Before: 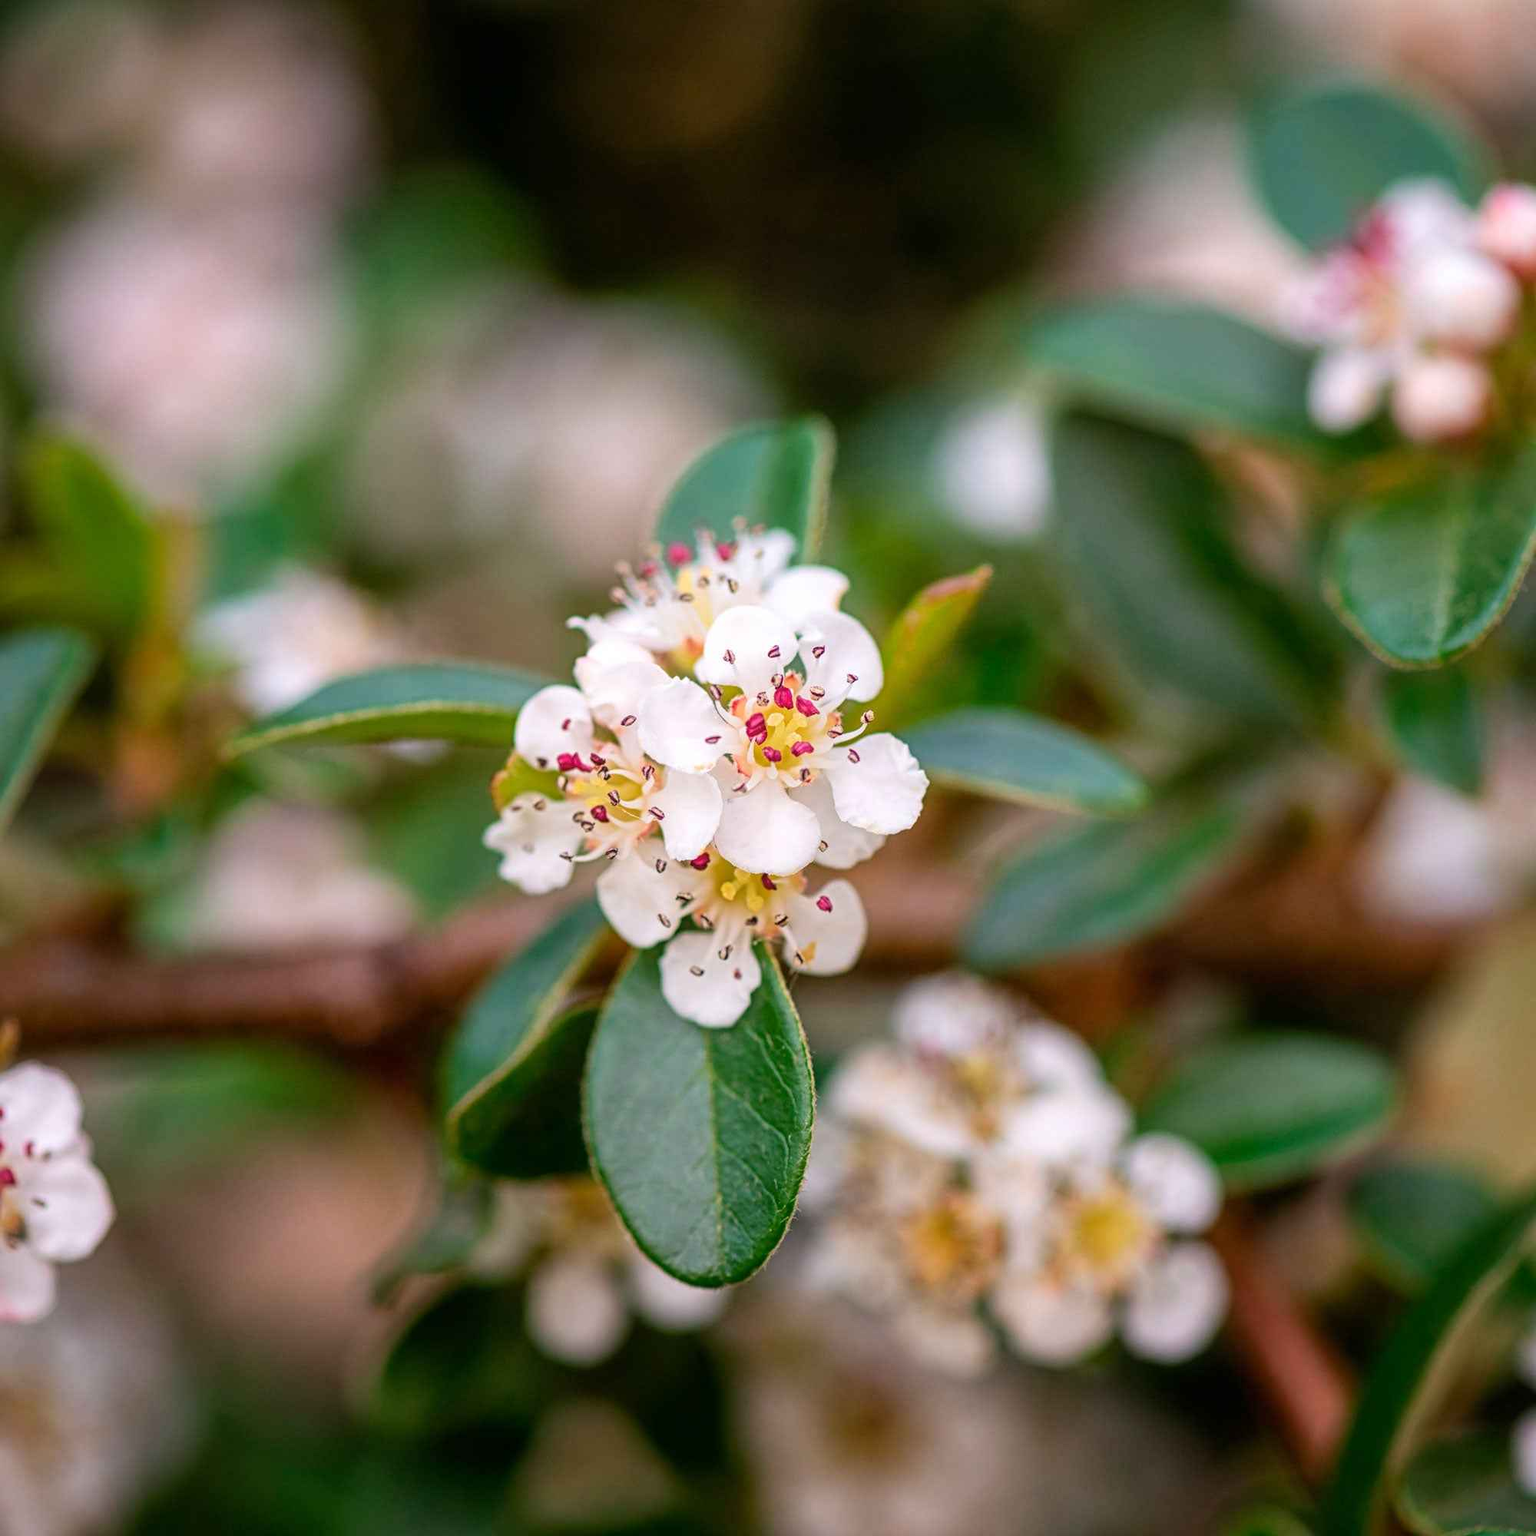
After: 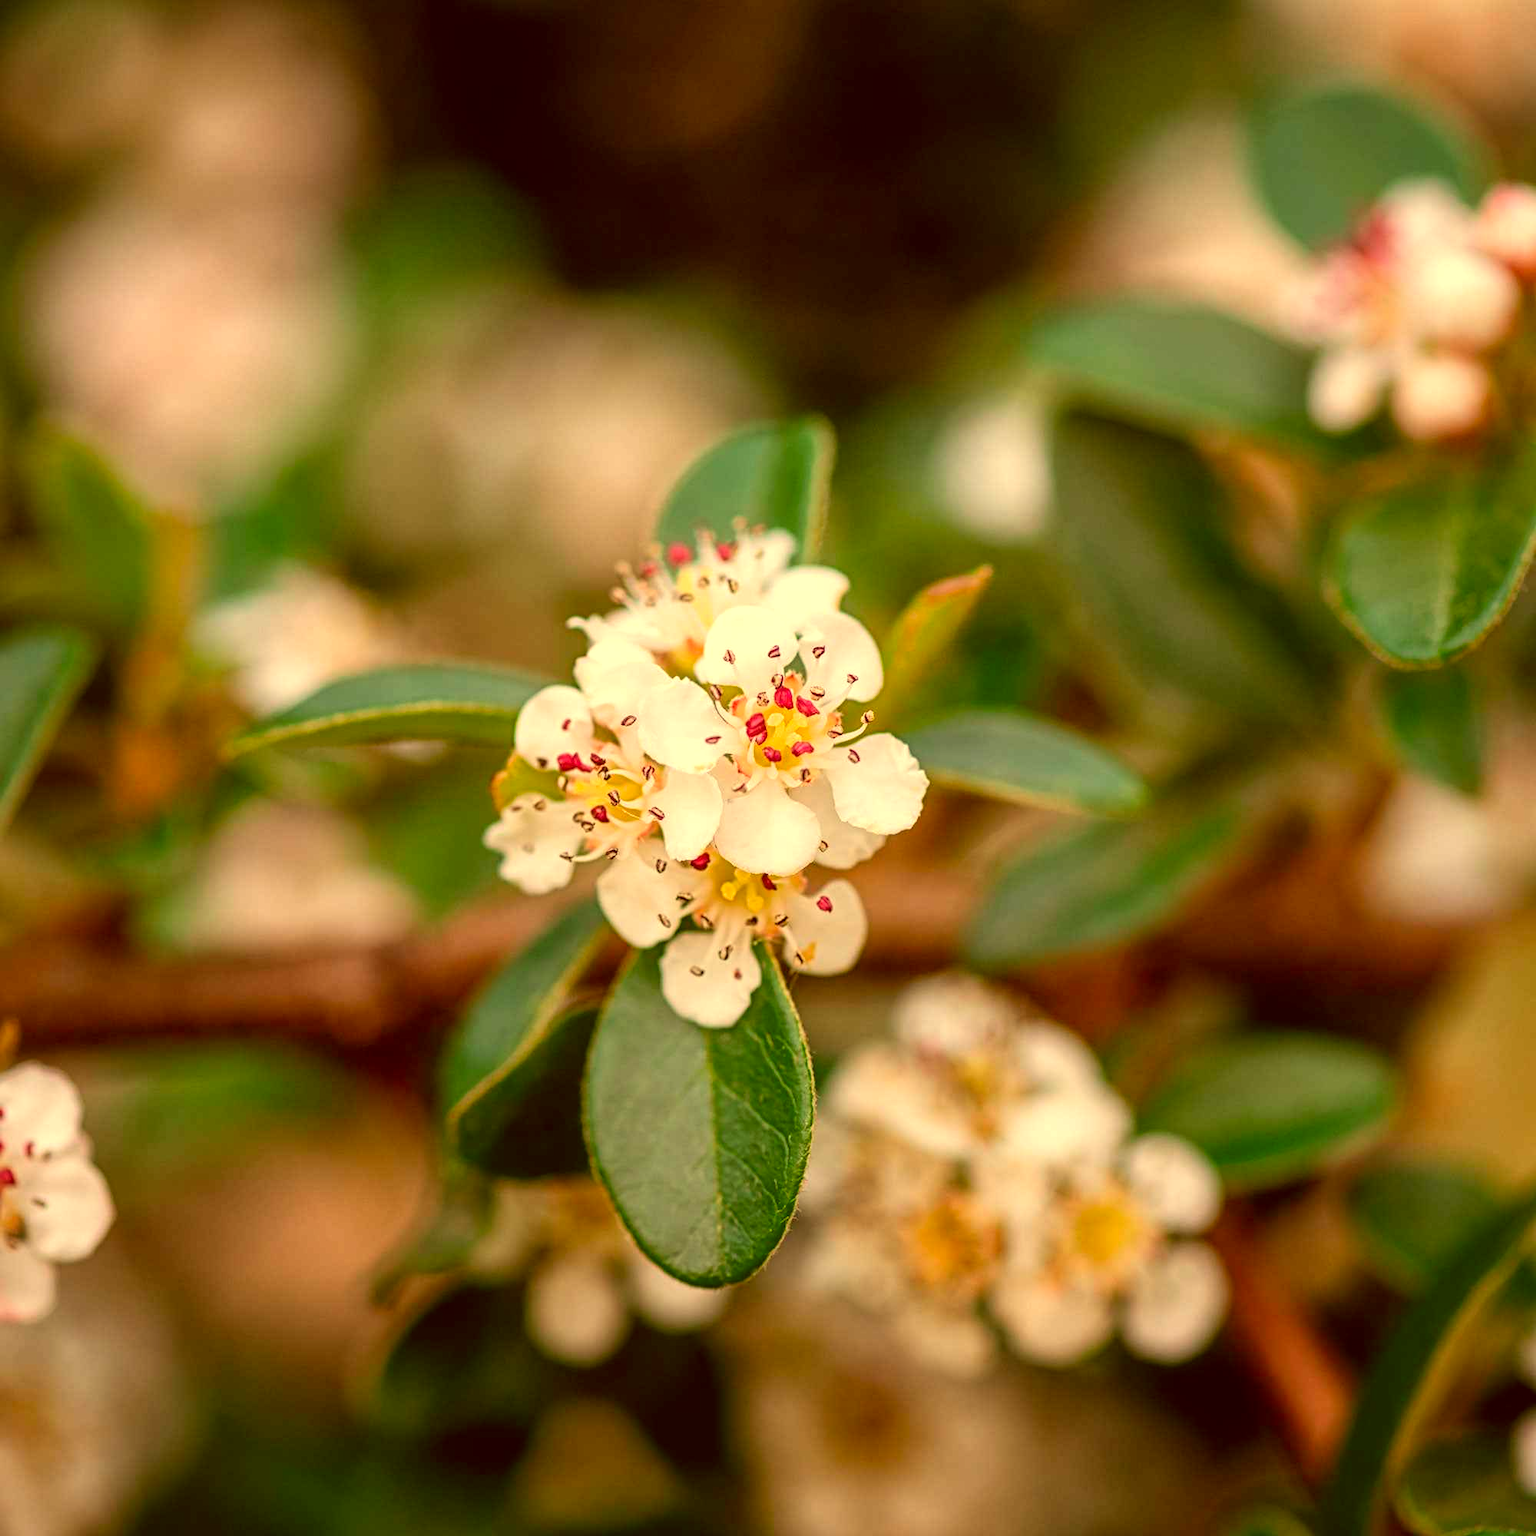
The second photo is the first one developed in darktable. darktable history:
exposure: exposure 0.078 EV, compensate highlight preservation false
color correction: highlights a* -5.94, highlights b* 9.48, shadows a* 10.12, shadows b* 23.94
white balance: red 1.138, green 0.996, blue 0.812
